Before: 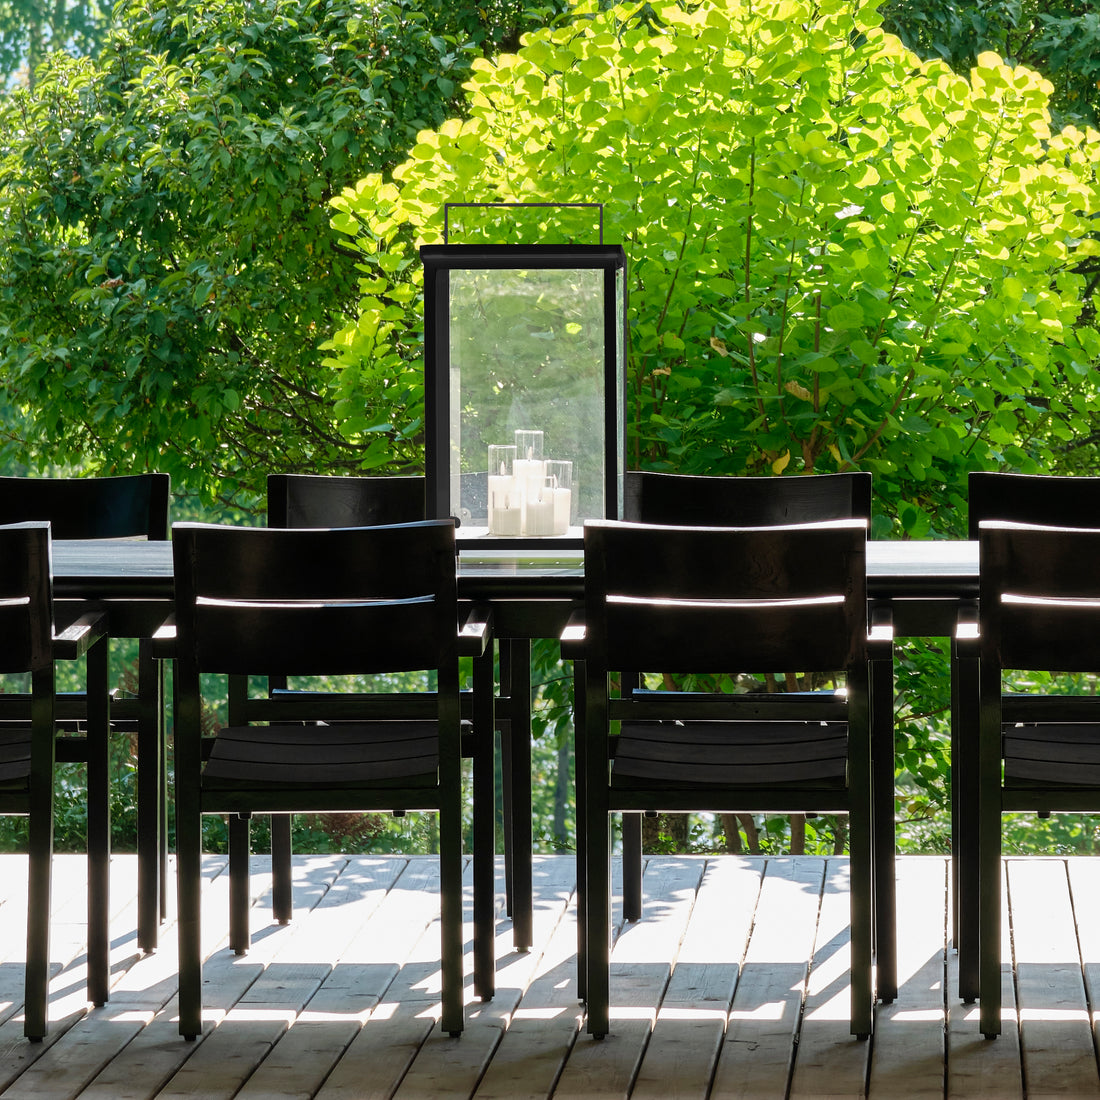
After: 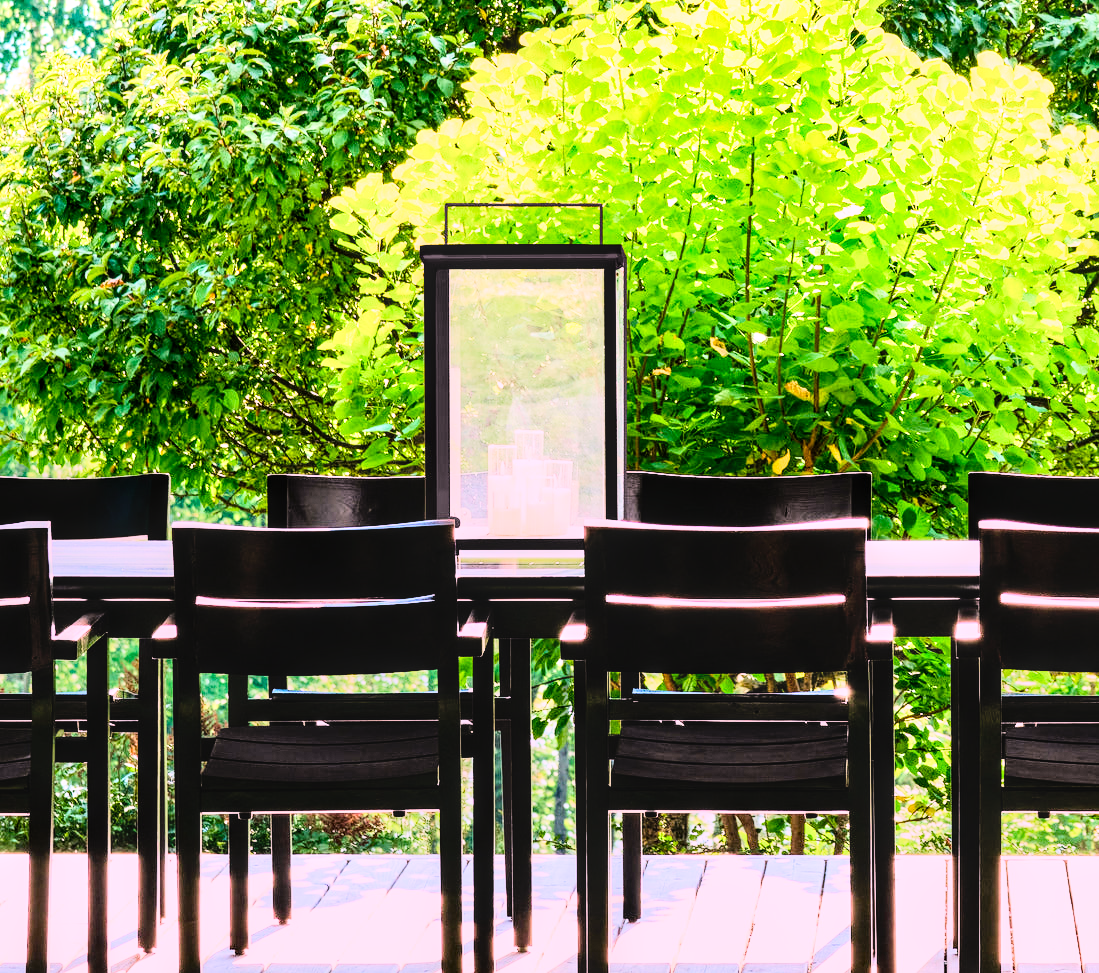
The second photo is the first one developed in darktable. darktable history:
white balance: red 1.188, blue 1.11
color balance rgb: perceptual saturation grading › global saturation 20%, perceptual saturation grading › highlights -50%, perceptual saturation grading › shadows 30%, perceptual brilliance grading › global brilliance 10%, perceptual brilliance grading › shadows 15%
rgb curve: curves: ch0 [(0, 0) (0.21, 0.15) (0.24, 0.21) (0.5, 0.75) (0.75, 0.96) (0.89, 0.99) (1, 1)]; ch1 [(0, 0.02) (0.21, 0.13) (0.25, 0.2) (0.5, 0.67) (0.75, 0.9) (0.89, 0.97) (1, 1)]; ch2 [(0, 0.02) (0.21, 0.13) (0.25, 0.2) (0.5, 0.67) (0.75, 0.9) (0.89, 0.97) (1, 1)], compensate middle gray true
shadows and highlights: soften with gaussian
crop and rotate: top 0%, bottom 11.49%
local contrast: on, module defaults
